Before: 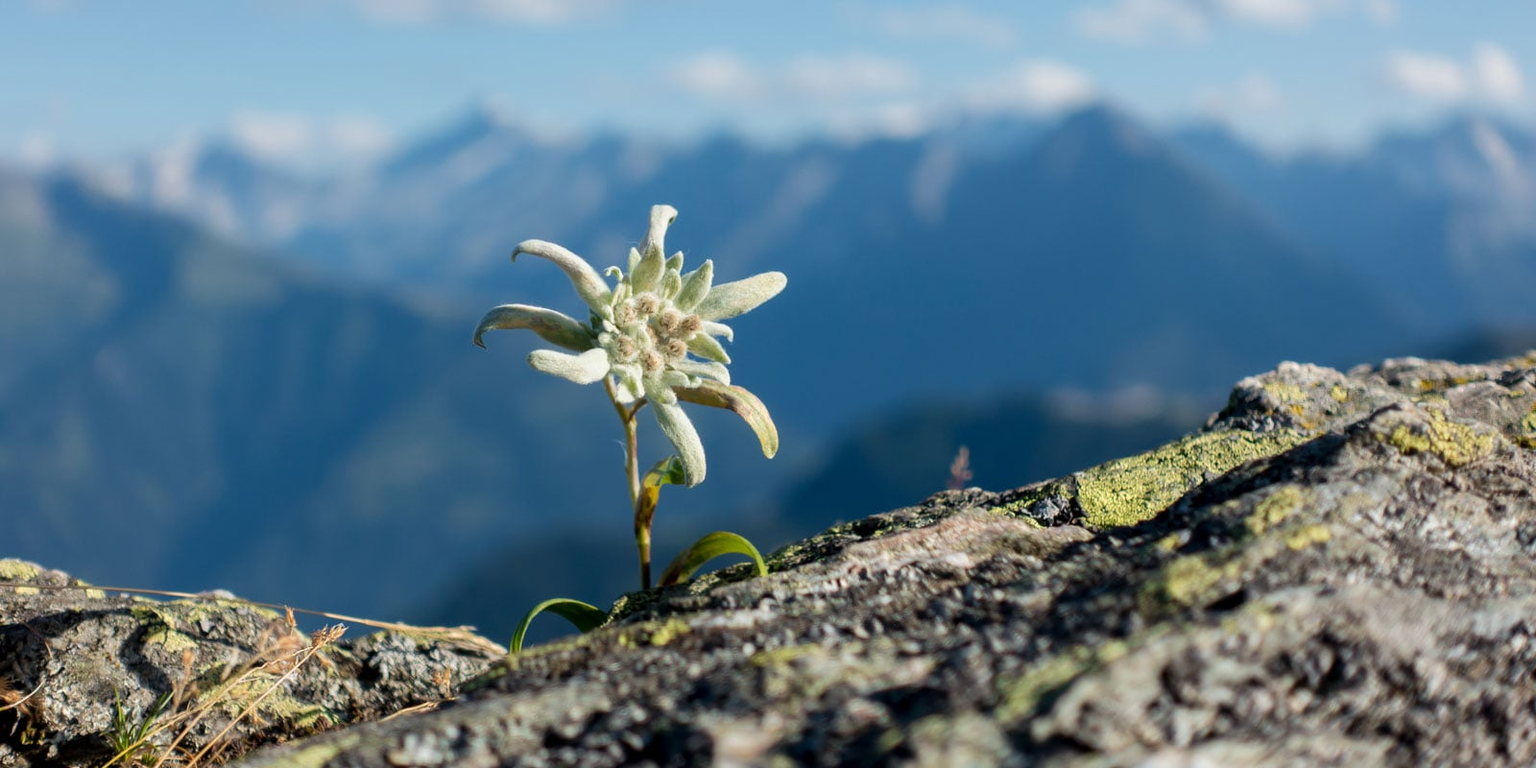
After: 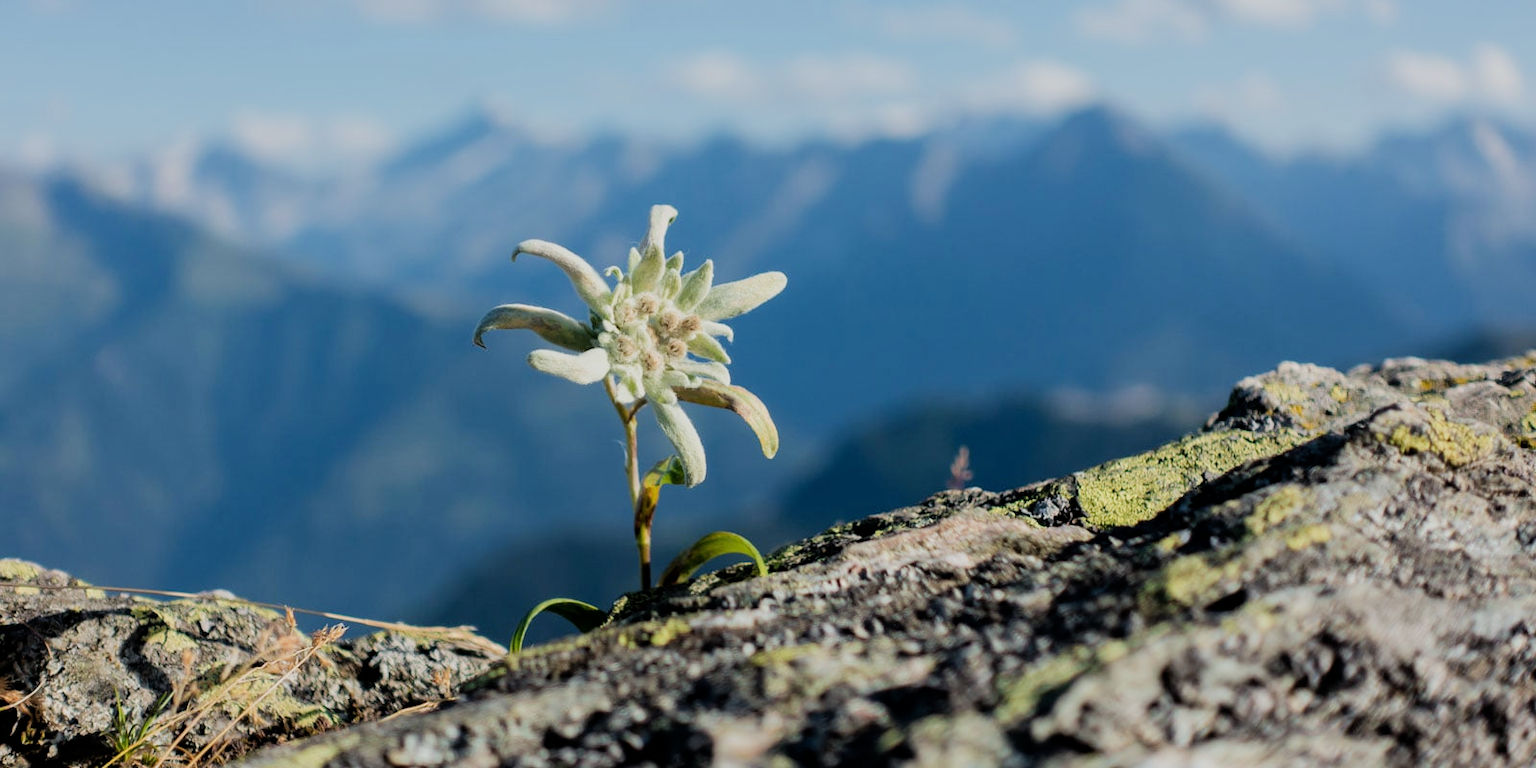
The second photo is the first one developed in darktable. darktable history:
filmic rgb: black relative exposure -7.65 EV, white relative exposure 4.56 EV, hardness 3.61, contrast 1.05
exposure: exposure 0.207 EV, compensate highlight preservation false
